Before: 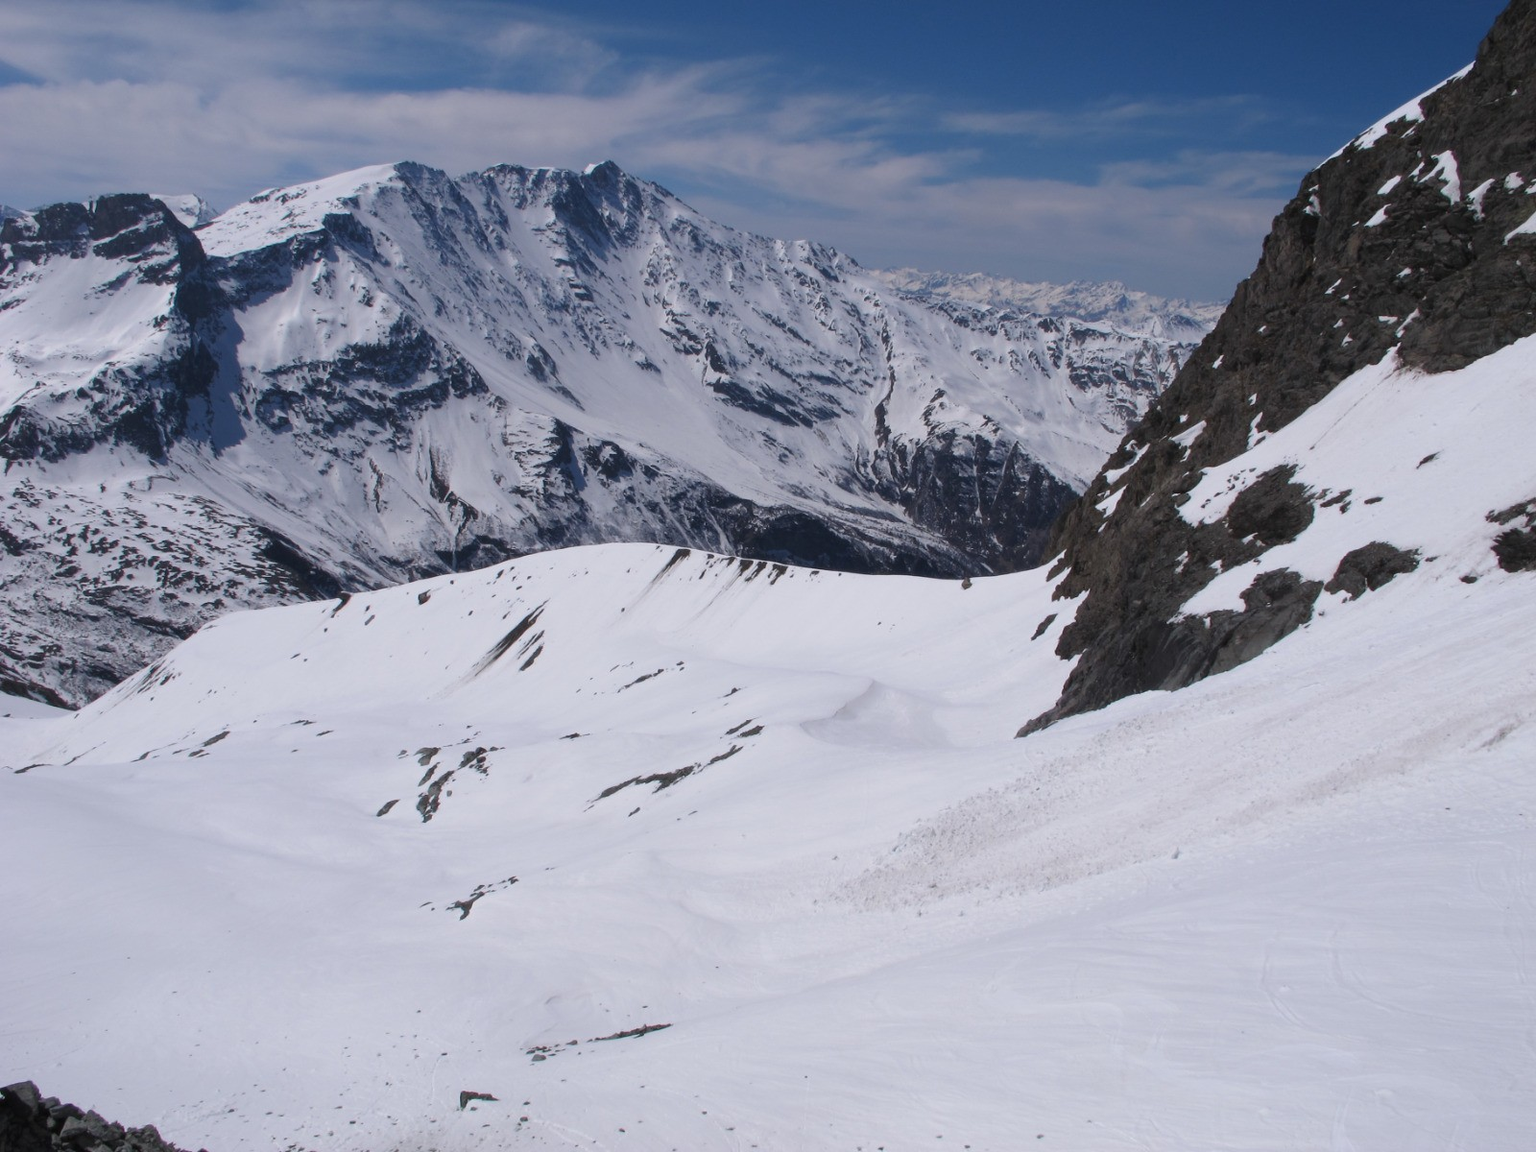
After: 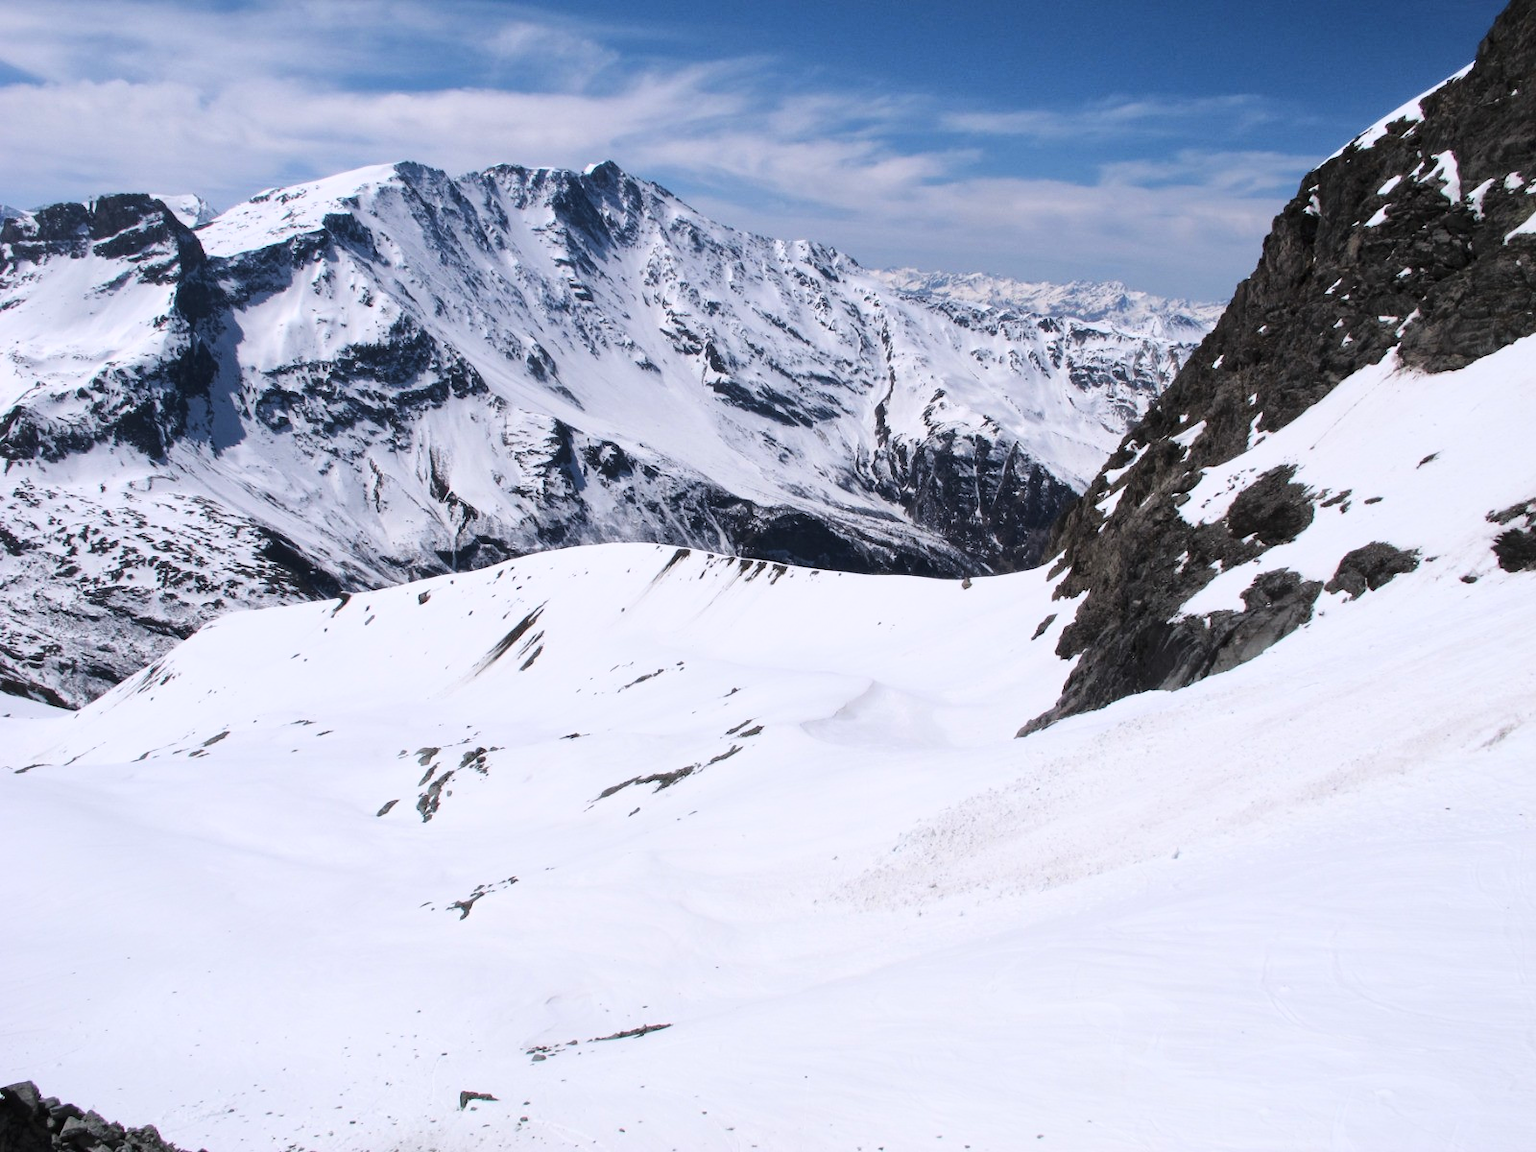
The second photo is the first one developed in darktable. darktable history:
local contrast: mode bilateral grid, contrast 21, coarseness 49, detail 132%, midtone range 0.2
base curve: curves: ch0 [(0, 0) (0.028, 0.03) (0.121, 0.232) (0.46, 0.748) (0.859, 0.968) (1, 1)]
